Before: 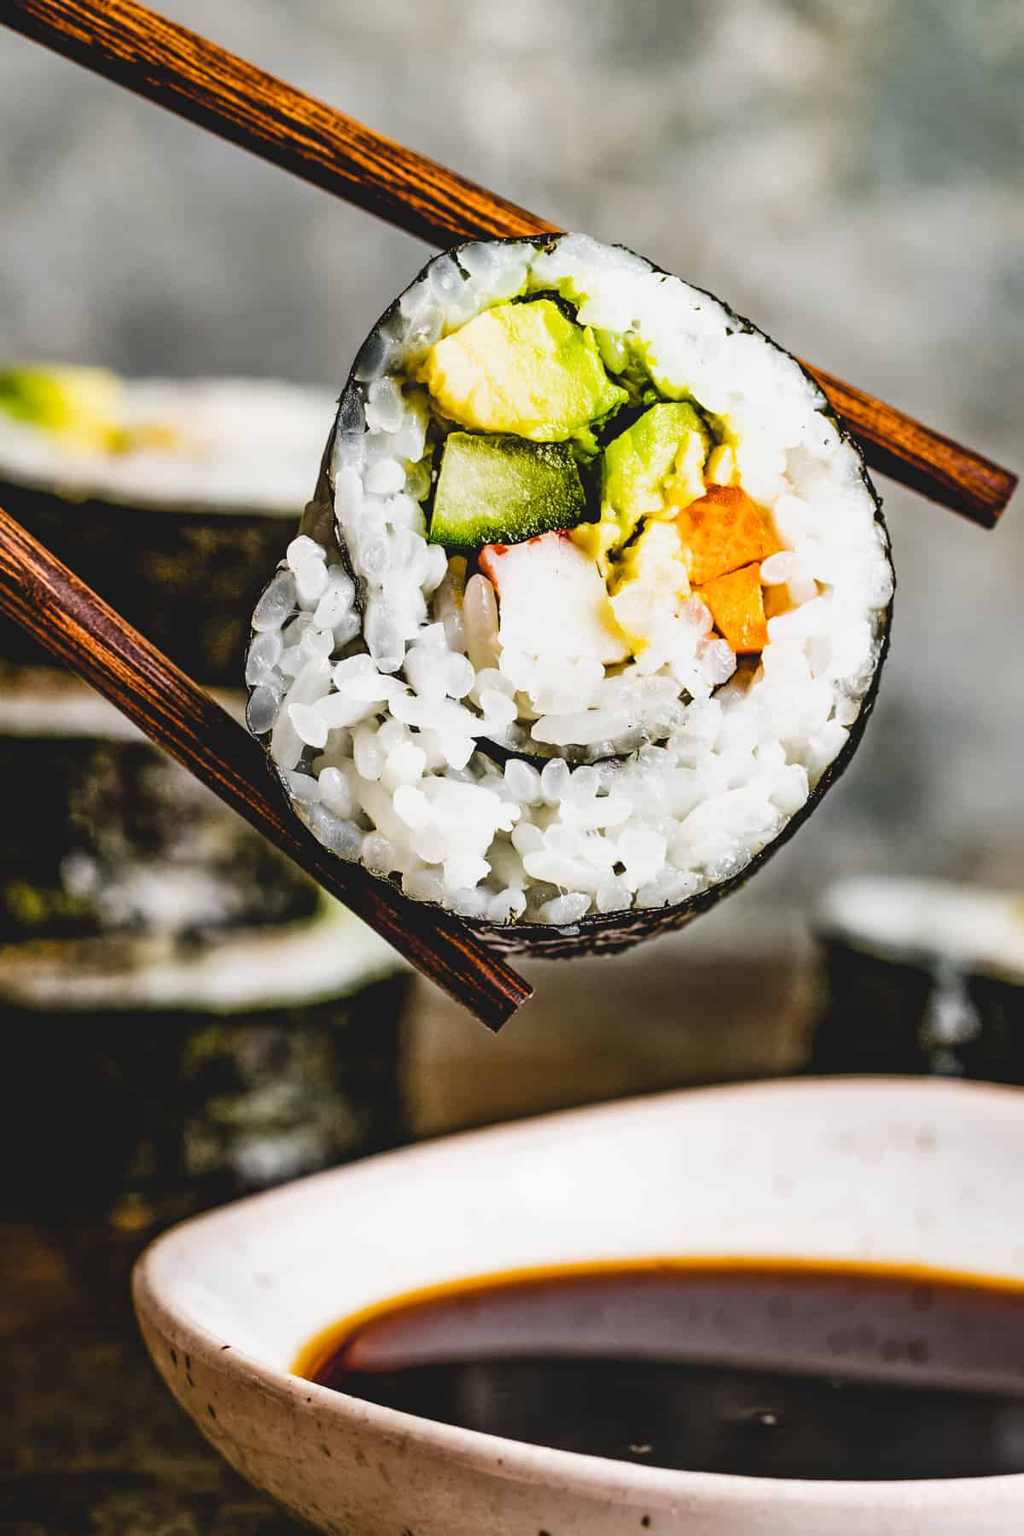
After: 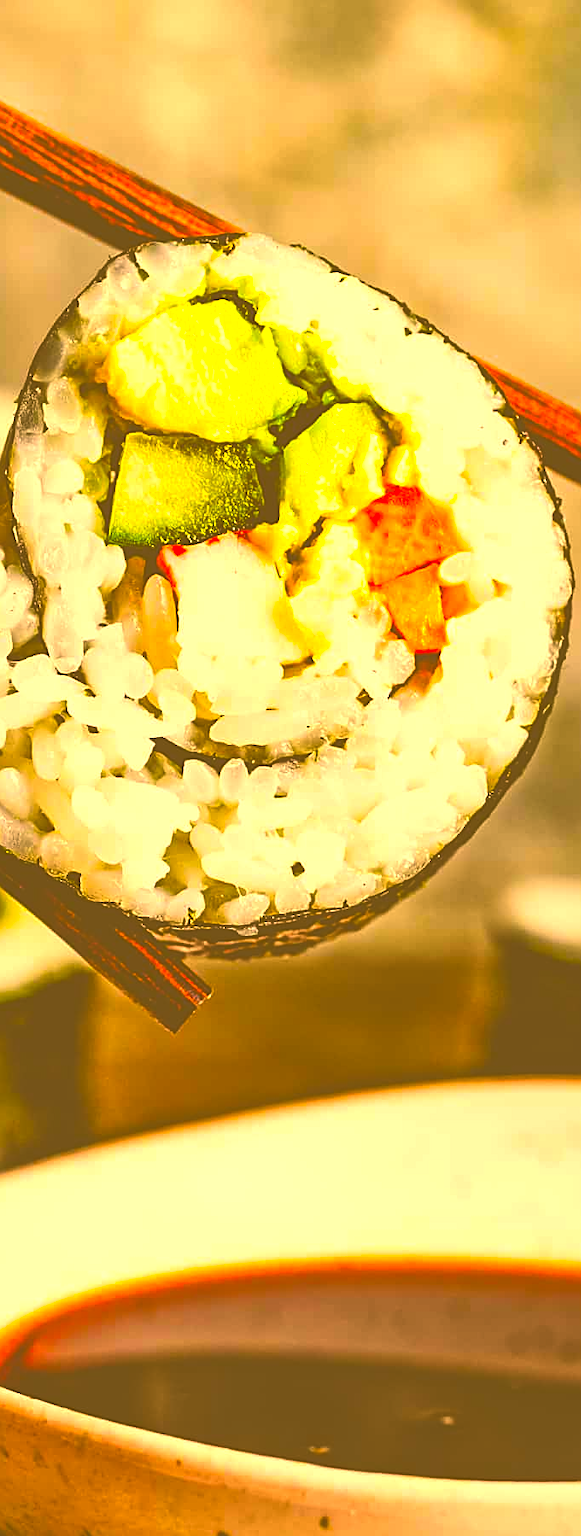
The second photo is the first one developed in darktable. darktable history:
crop: left 31.429%, top 0.019%, right 11.755%
color correction: highlights a* 11.04, highlights b* 30.23, shadows a* 2.72, shadows b* 17.03, saturation 1.74
exposure: black level correction -0.069, exposure 0.503 EV, compensate exposure bias true, compensate highlight preservation false
sharpen: on, module defaults
